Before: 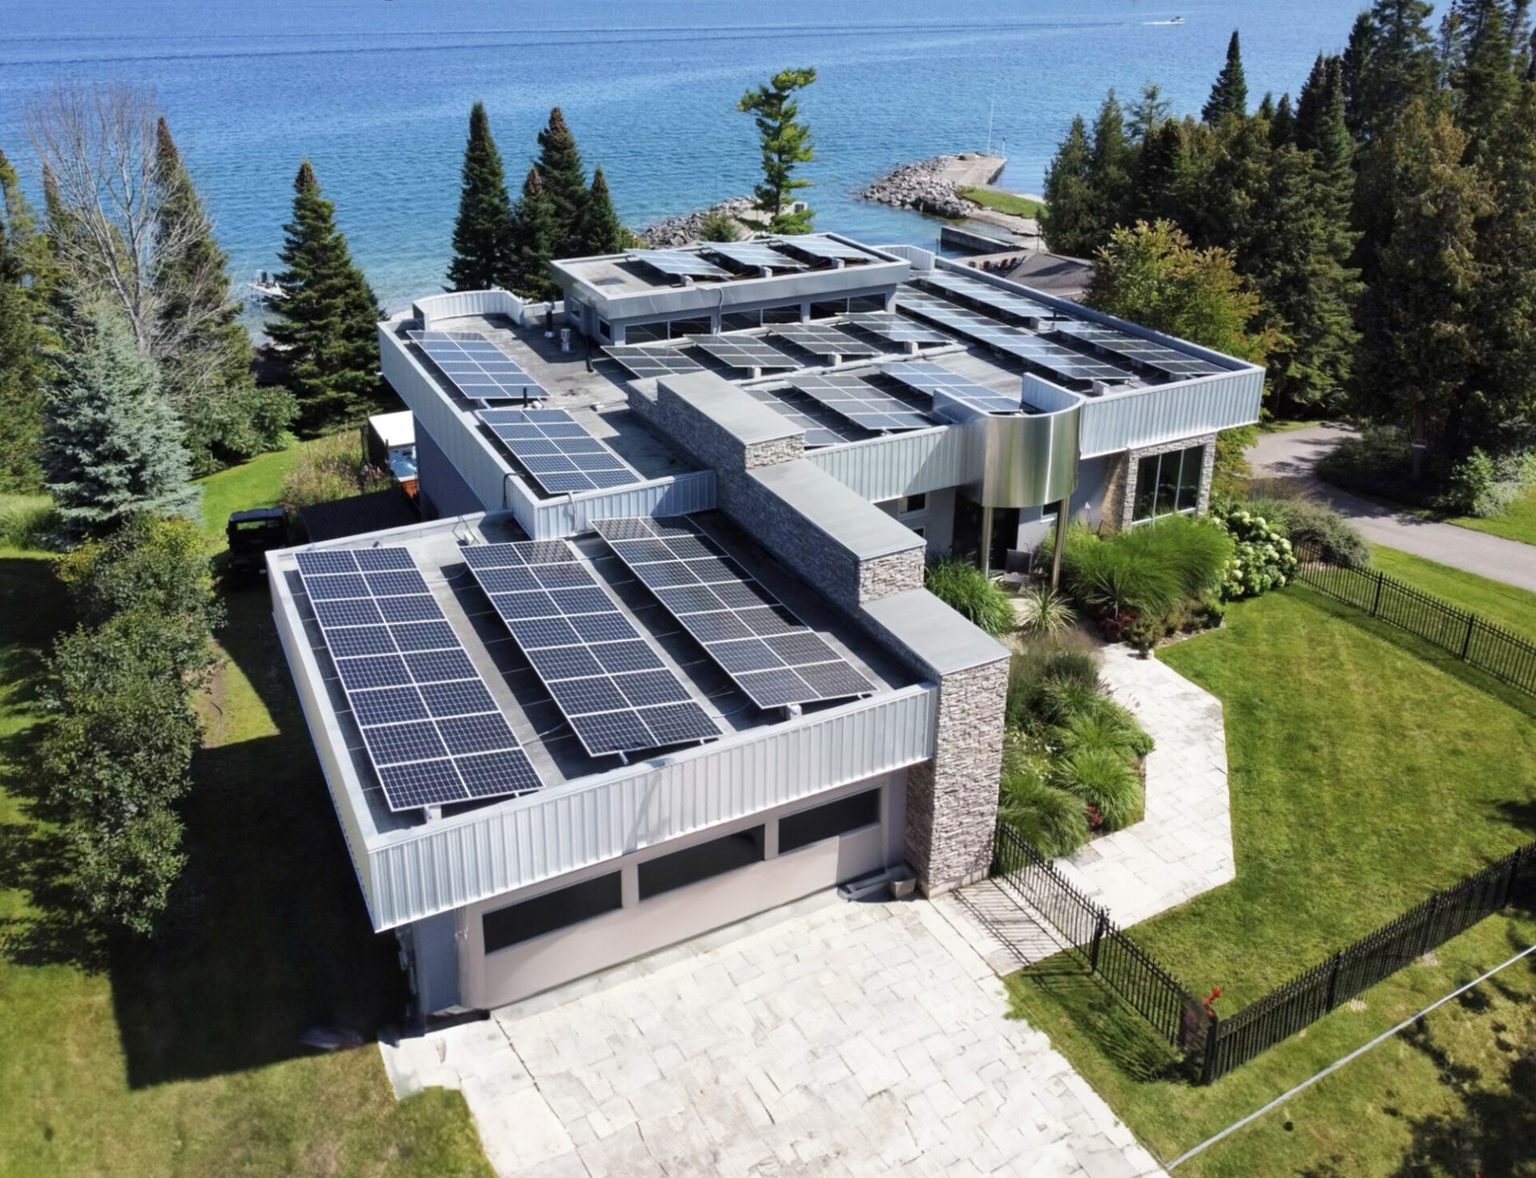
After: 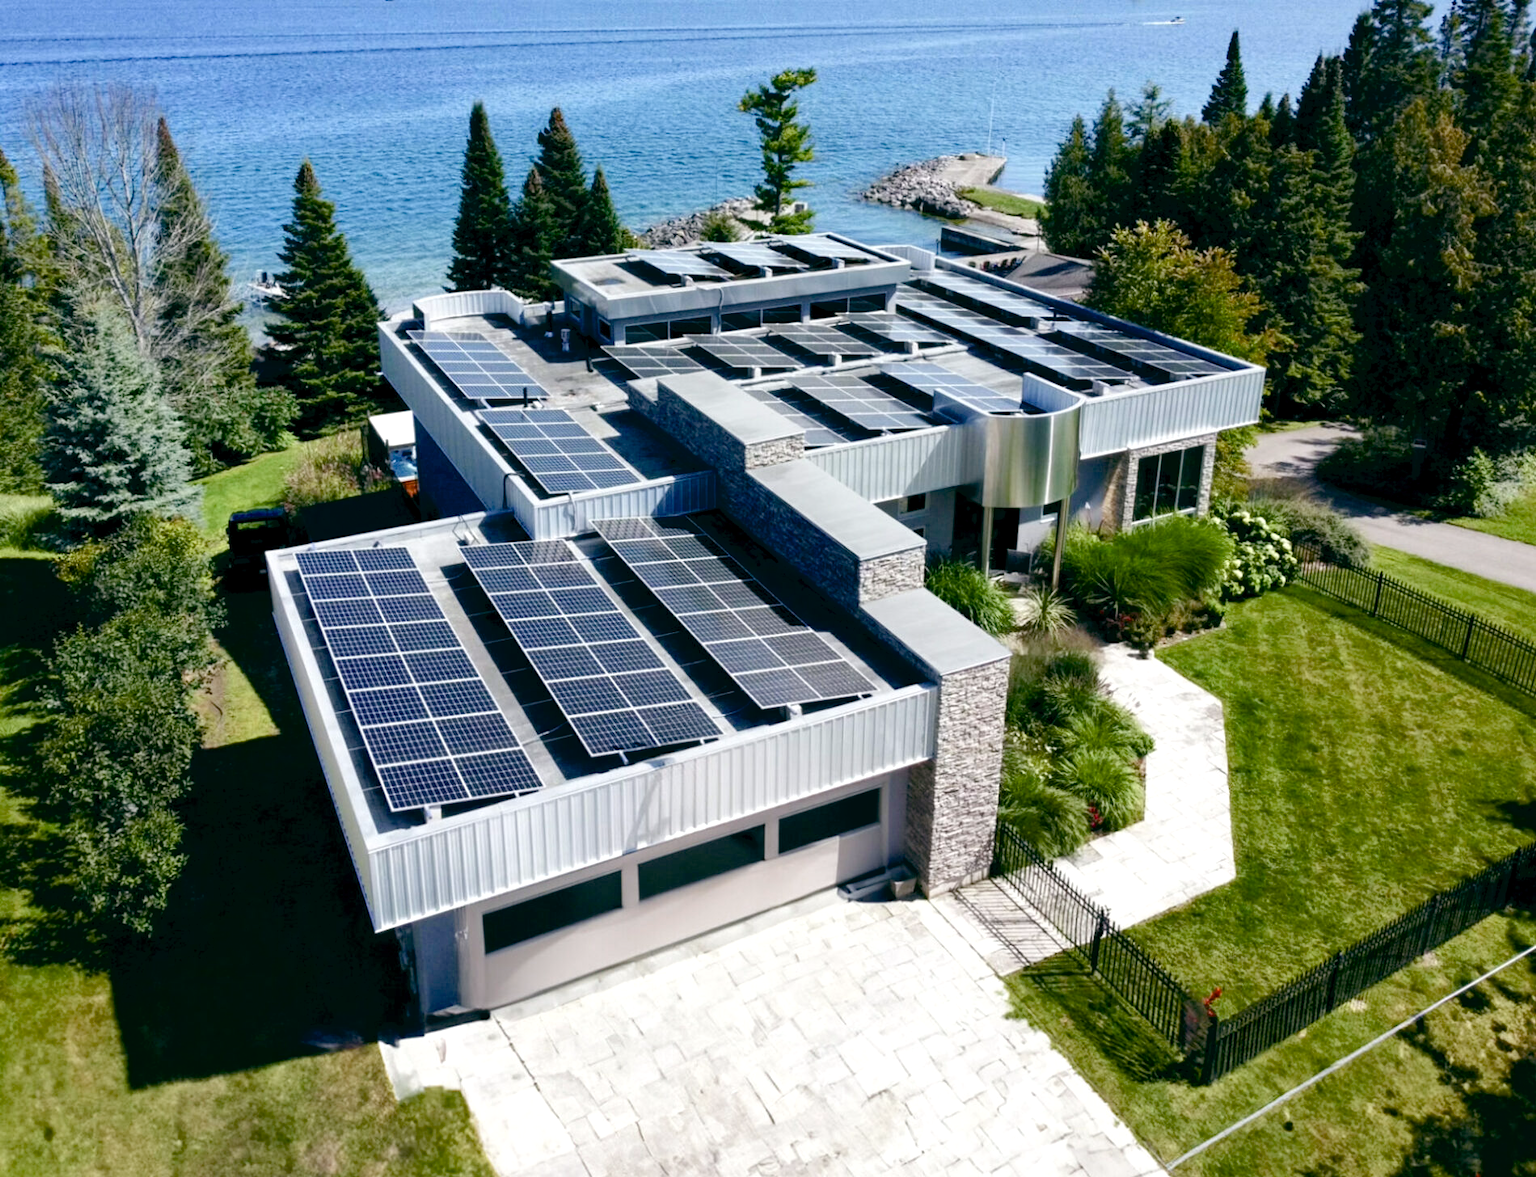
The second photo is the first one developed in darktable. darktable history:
color balance rgb: global offset › luminance -0.335%, global offset › chroma 0.113%, global offset › hue 164.77°, perceptual saturation grading › global saturation 25.07%, perceptual saturation grading › highlights -50.127%, perceptual saturation grading › shadows 30.039%, perceptual brilliance grading › highlights 9.775%, perceptual brilliance grading › mid-tones 5.723%, global vibrance 6.848%, saturation formula JzAzBz (2021)
